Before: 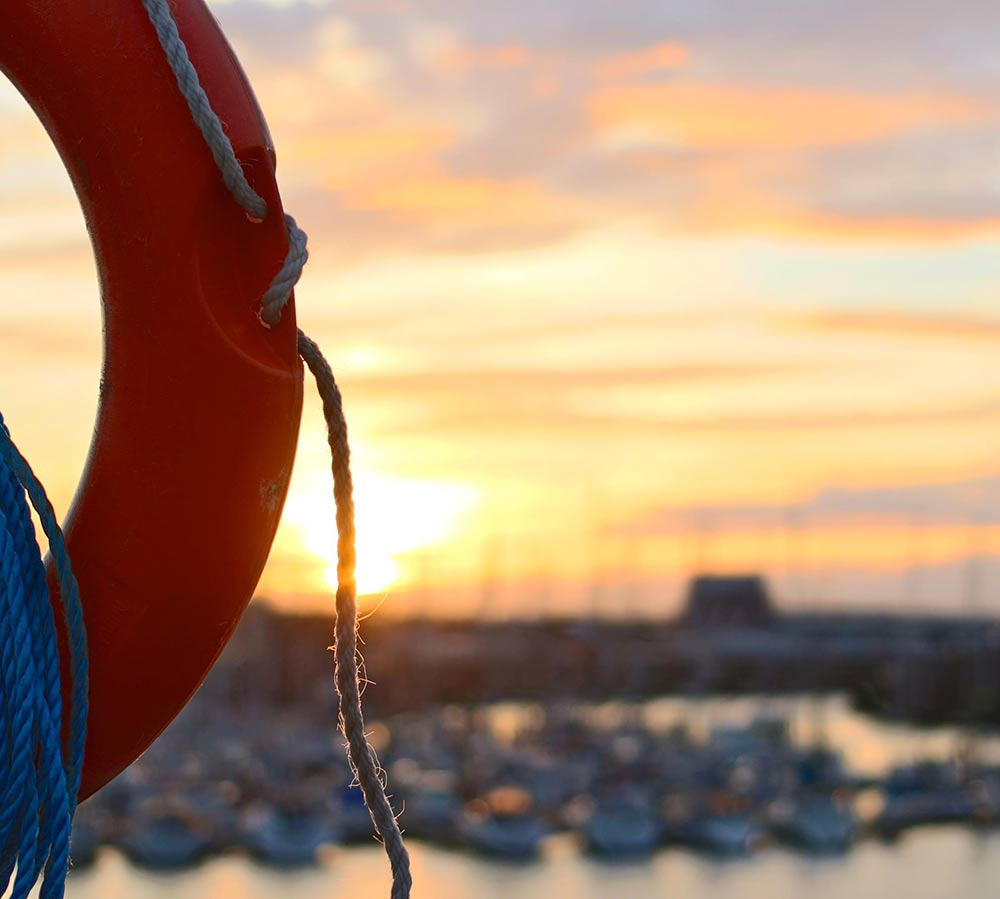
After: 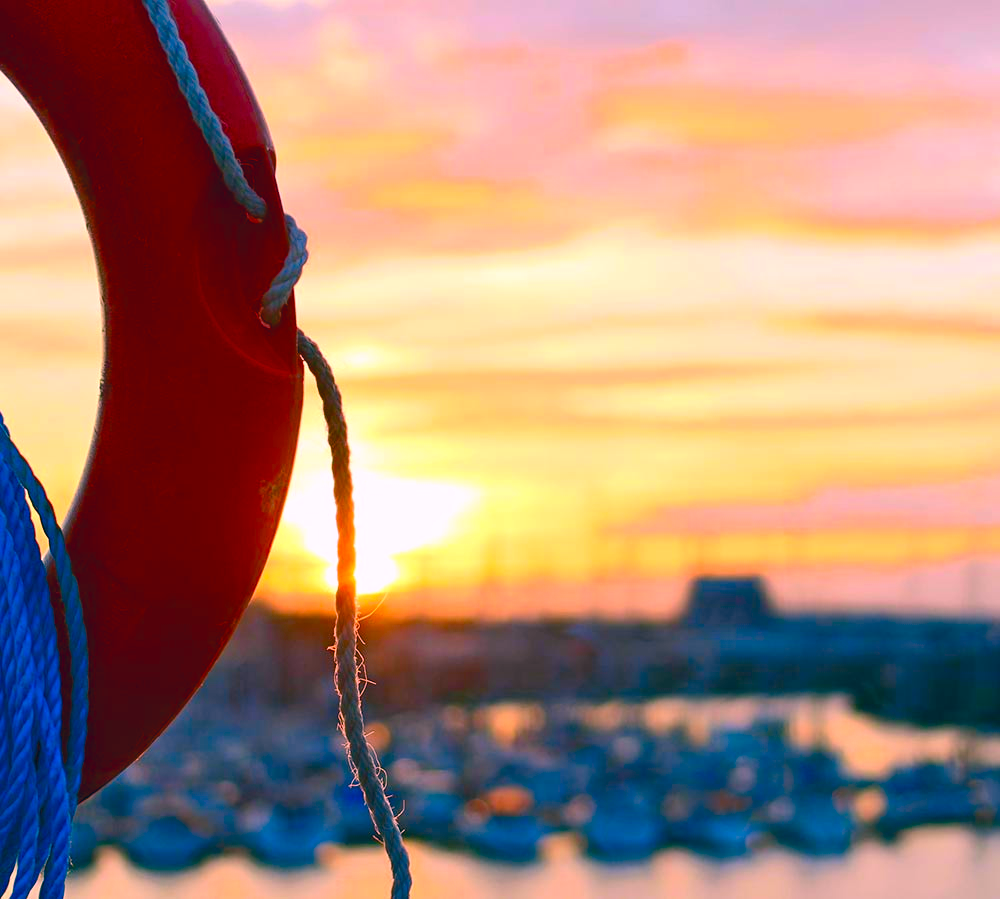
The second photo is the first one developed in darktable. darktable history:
color balance rgb: perceptual saturation grading › global saturation 20%, perceptual saturation grading › highlights -25%, perceptual saturation grading › shadows 25%
color correction: highlights a* 17.03, highlights b* 0.205, shadows a* -15.38, shadows b* -14.56, saturation 1.5
exposure: exposure 0.178 EV, compensate exposure bias true, compensate highlight preservation false
